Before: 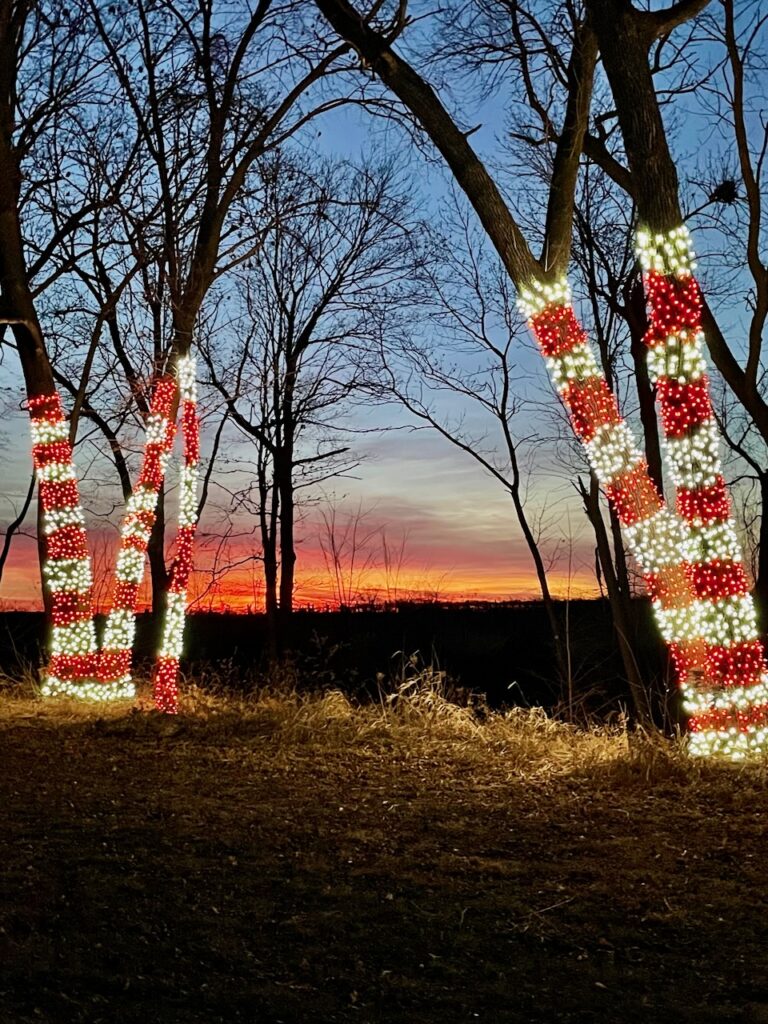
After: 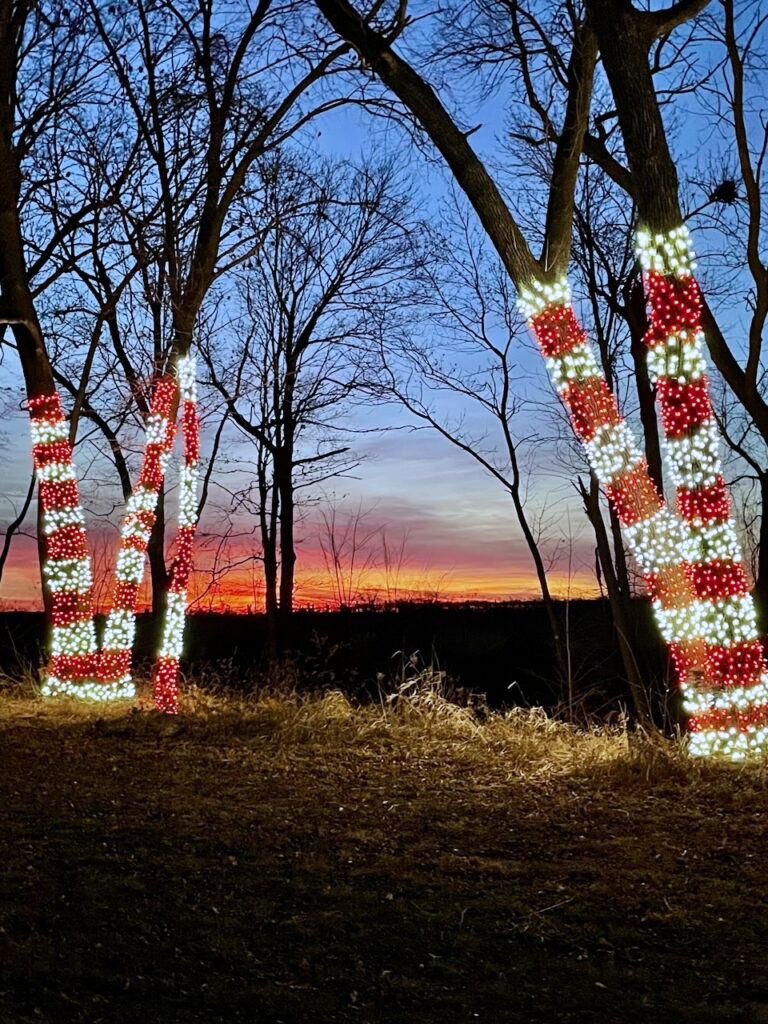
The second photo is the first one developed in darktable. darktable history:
tone equalizer: on, module defaults
white balance: red 0.948, green 1.02, blue 1.176
